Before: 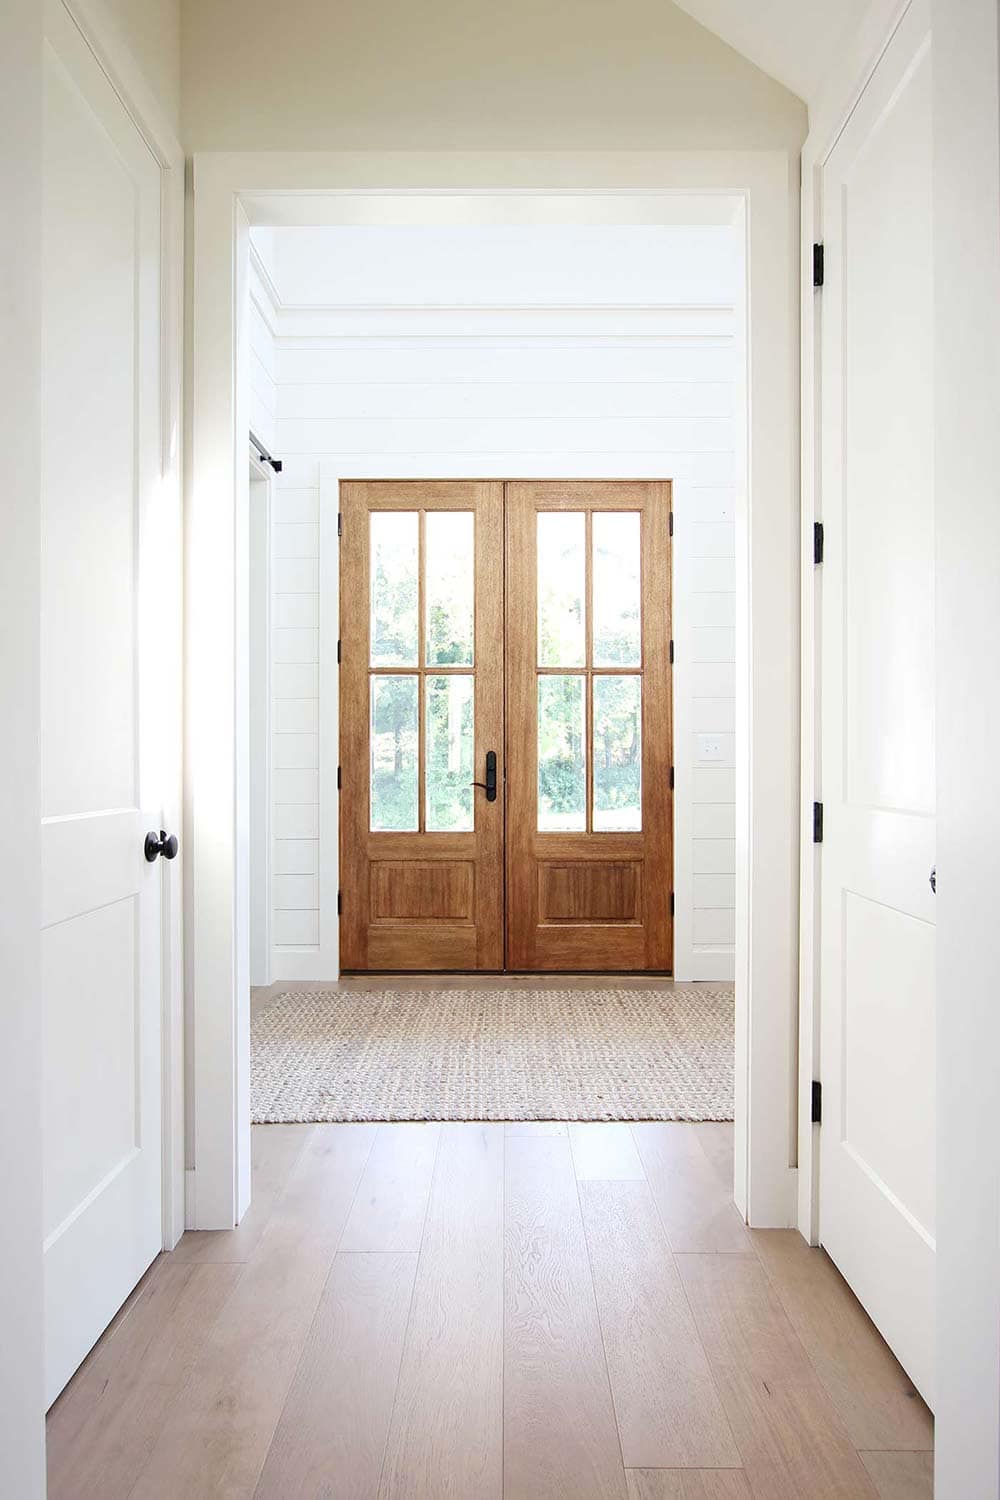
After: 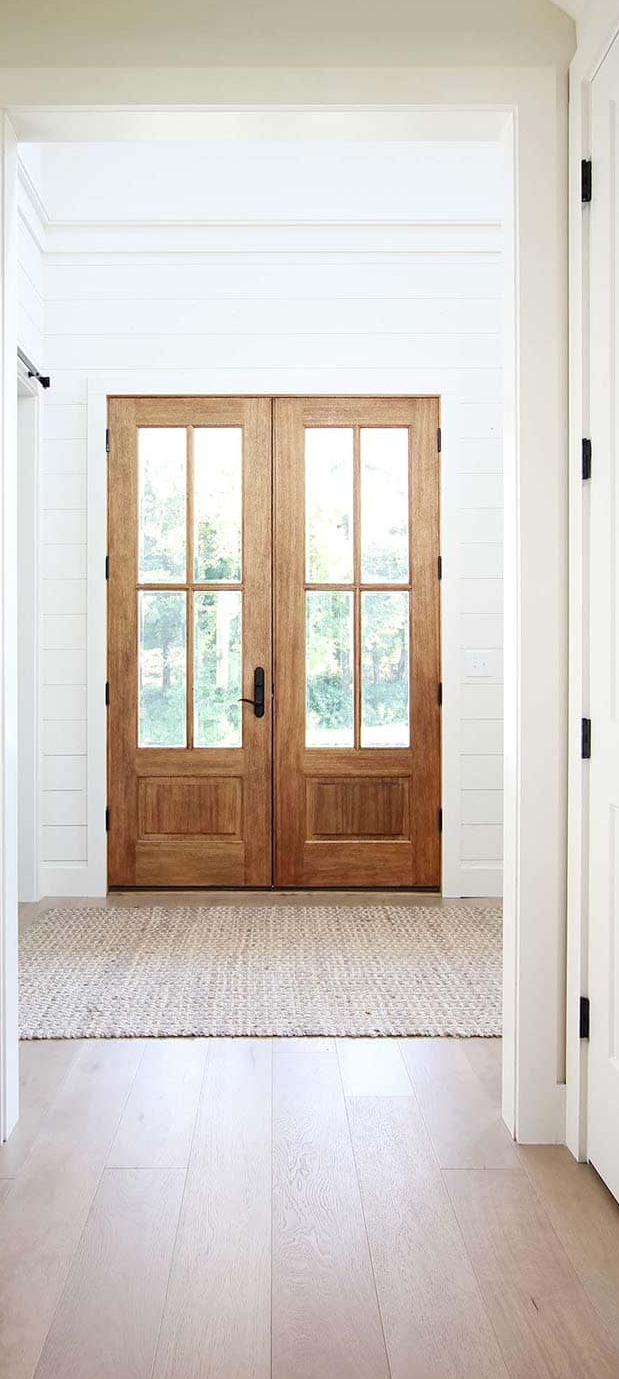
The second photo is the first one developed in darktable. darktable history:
crop and rotate: left 23.288%, top 5.642%, right 14.74%, bottom 2.366%
